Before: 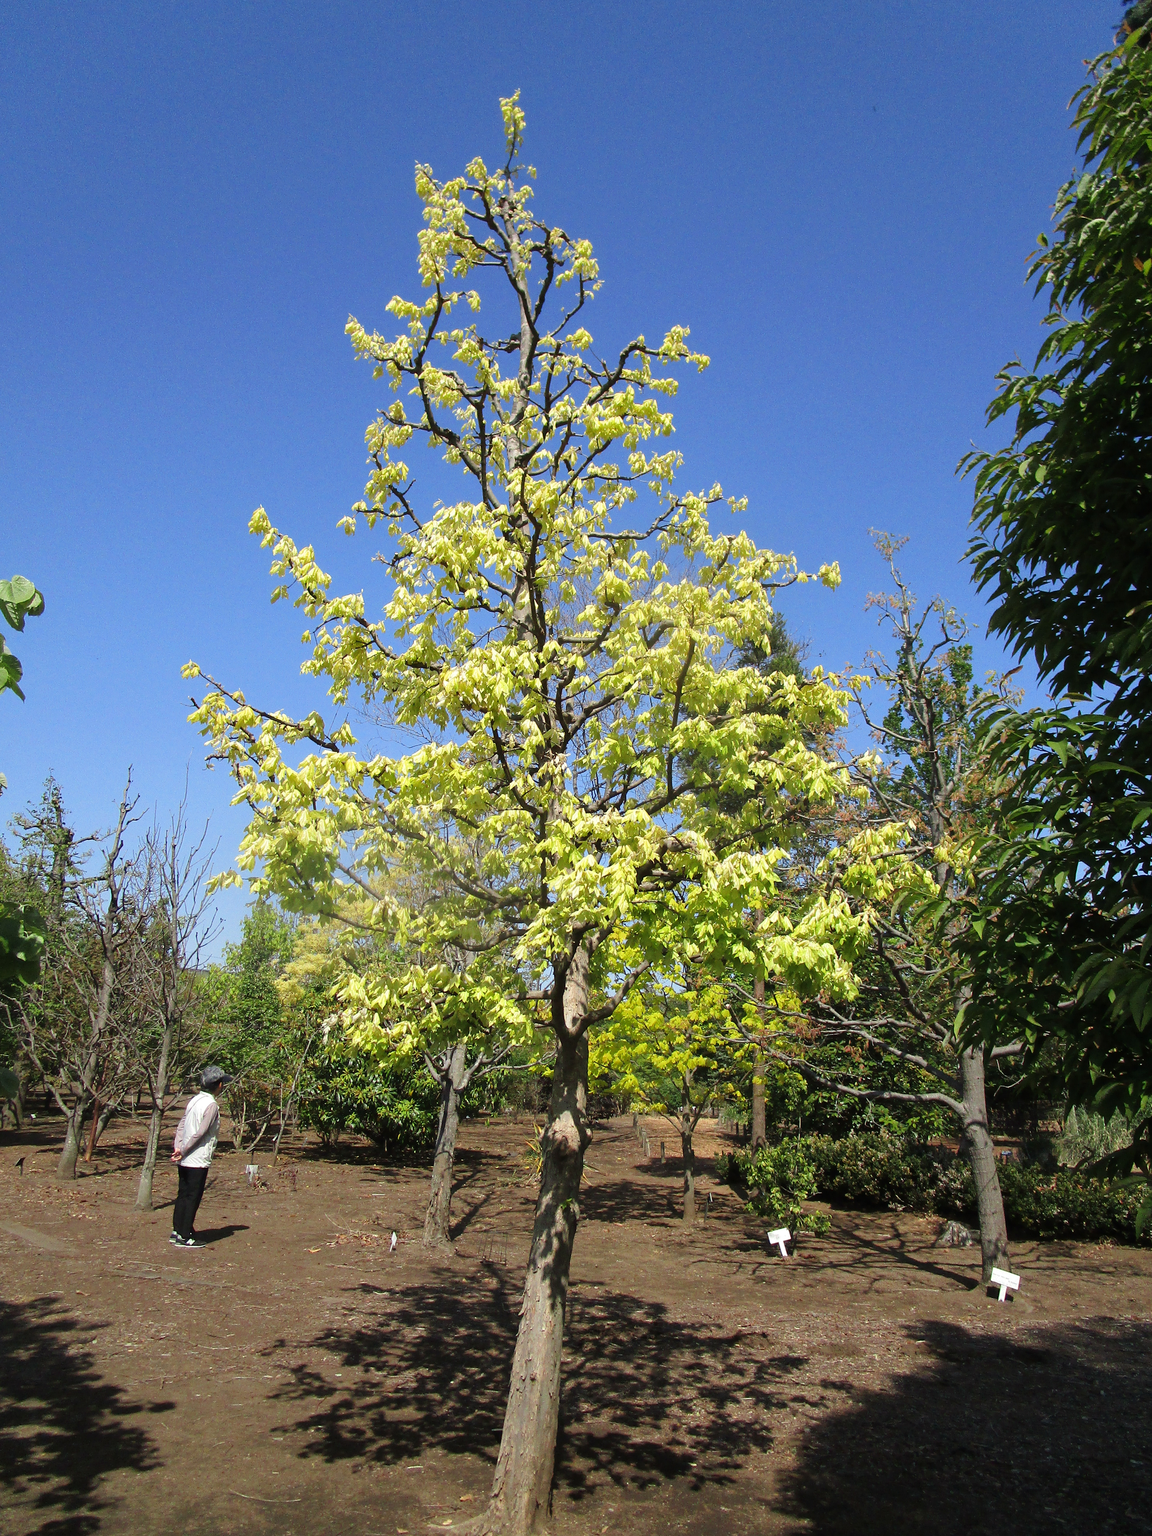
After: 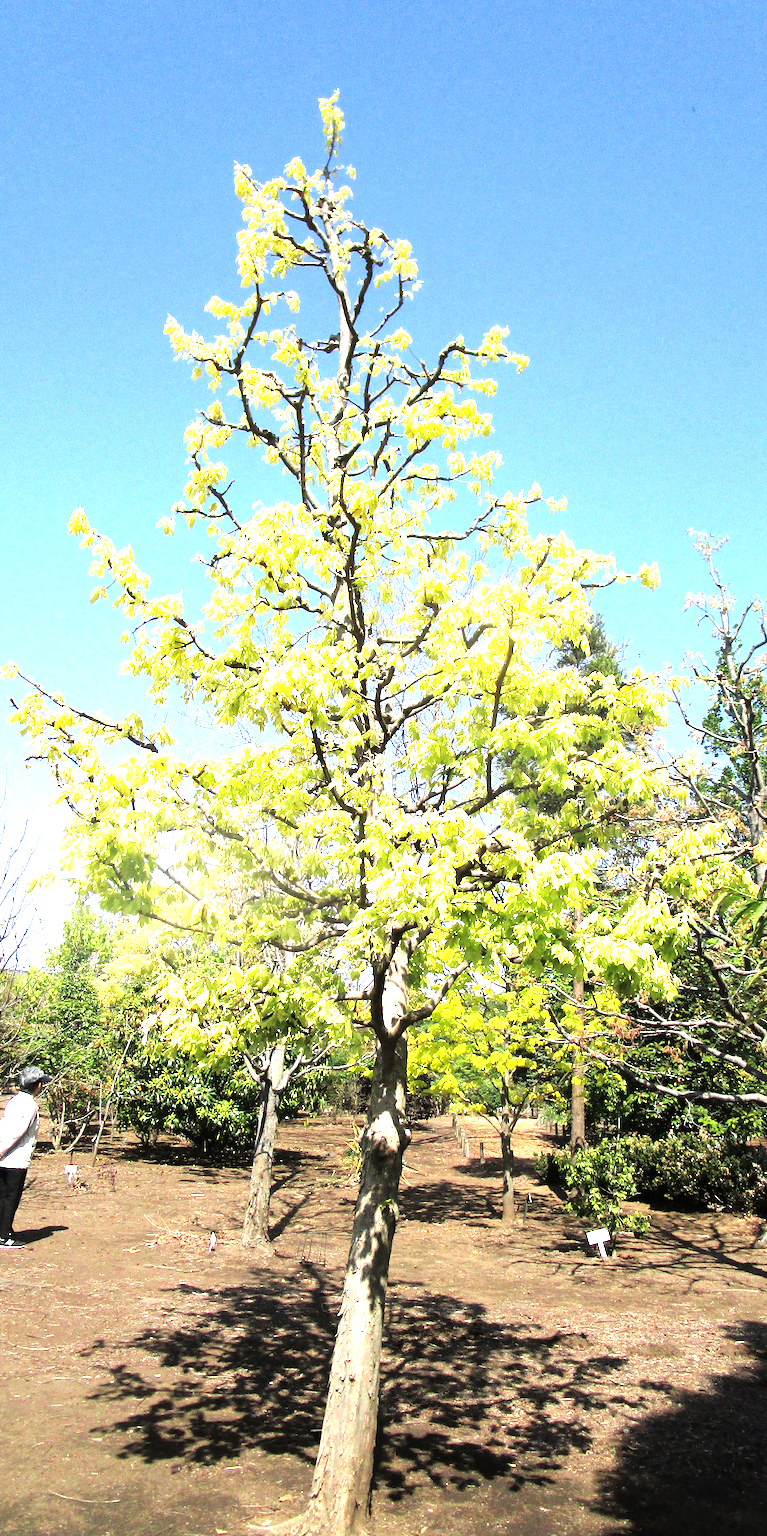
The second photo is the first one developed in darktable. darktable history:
exposure: exposure 0.754 EV, compensate highlight preservation false
crop and rotate: left 15.755%, right 17.638%
tone equalizer: -8 EV -1.12 EV, -7 EV -1.04 EV, -6 EV -0.897 EV, -5 EV -0.538 EV, -3 EV 0.586 EV, -2 EV 0.847 EV, -1 EV 0.99 EV, +0 EV 1.07 EV, mask exposure compensation -0.514 EV
